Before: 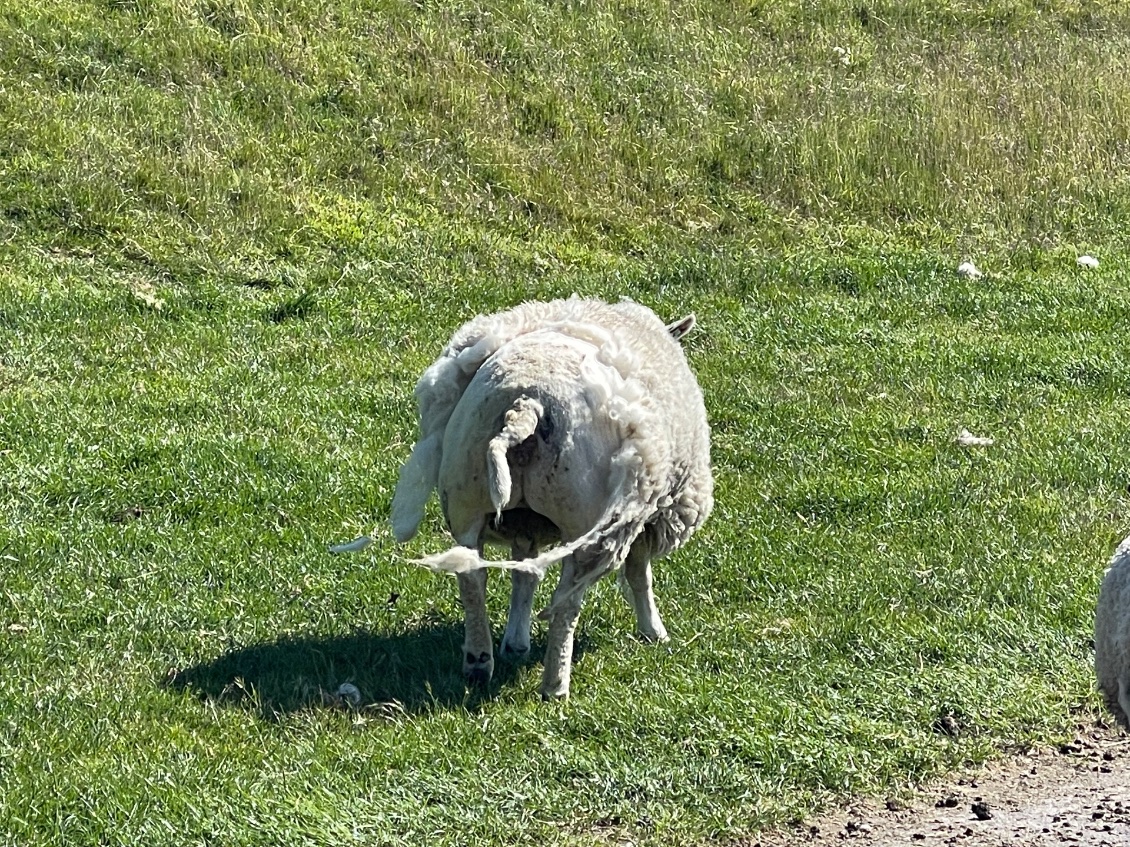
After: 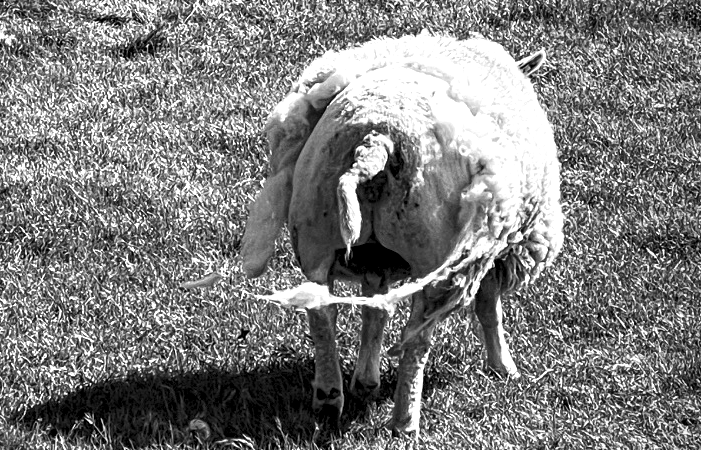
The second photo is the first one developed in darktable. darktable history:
color balance rgb: shadows lift › hue 87.51°, highlights gain › chroma 3.21%, highlights gain › hue 55.1°, global offset › chroma 0.15%, global offset › hue 253.66°, linear chroma grading › global chroma 0.5%
monochrome: on, module defaults
crop: left 13.312%, top 31.28%, right 24.627%, bottom 15.582%
local contrast: highlights 60%, shadows 60%, detail 160%
tone equalizer: -8 EV -0.001 EV, -7 EV 0.001 EV, -6 EV -0.002 EV, -5 EV -0.003 EV, -4 EV -0.062 EV, -3 EV -0.222 EV, -2 EV -0.267 EV, -1 EV 0.105 EV, +0 EV 0.303 EV
vignetting: center (-0.15, 0.013)
white balance: red 0.98, blue 1.61
